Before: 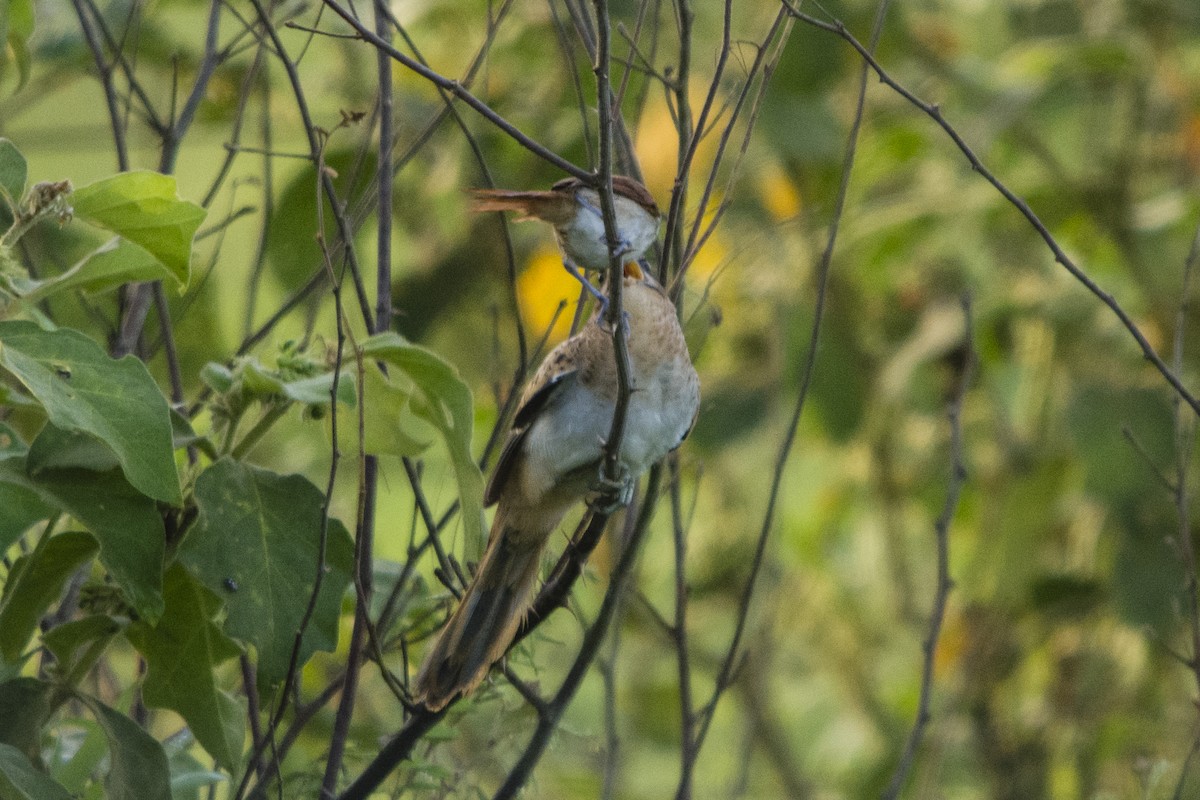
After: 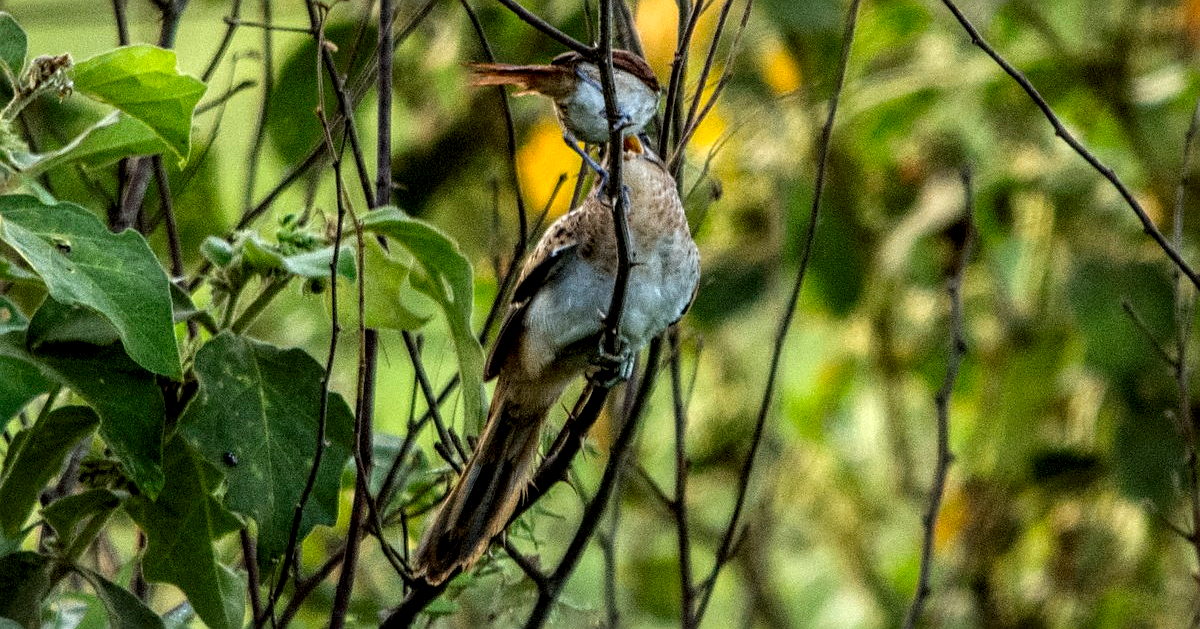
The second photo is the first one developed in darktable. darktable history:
crop and rotate: top 15.774%, bottom 5.506%
sharpen: radius 1.967
color correction: highlights a* -2.73, highlights b* -2.09, shadows a* 2.41, shadows b* 2.73
local contrast: highlights 20%, detail 197%
vibrance: vibrance 95.34%
